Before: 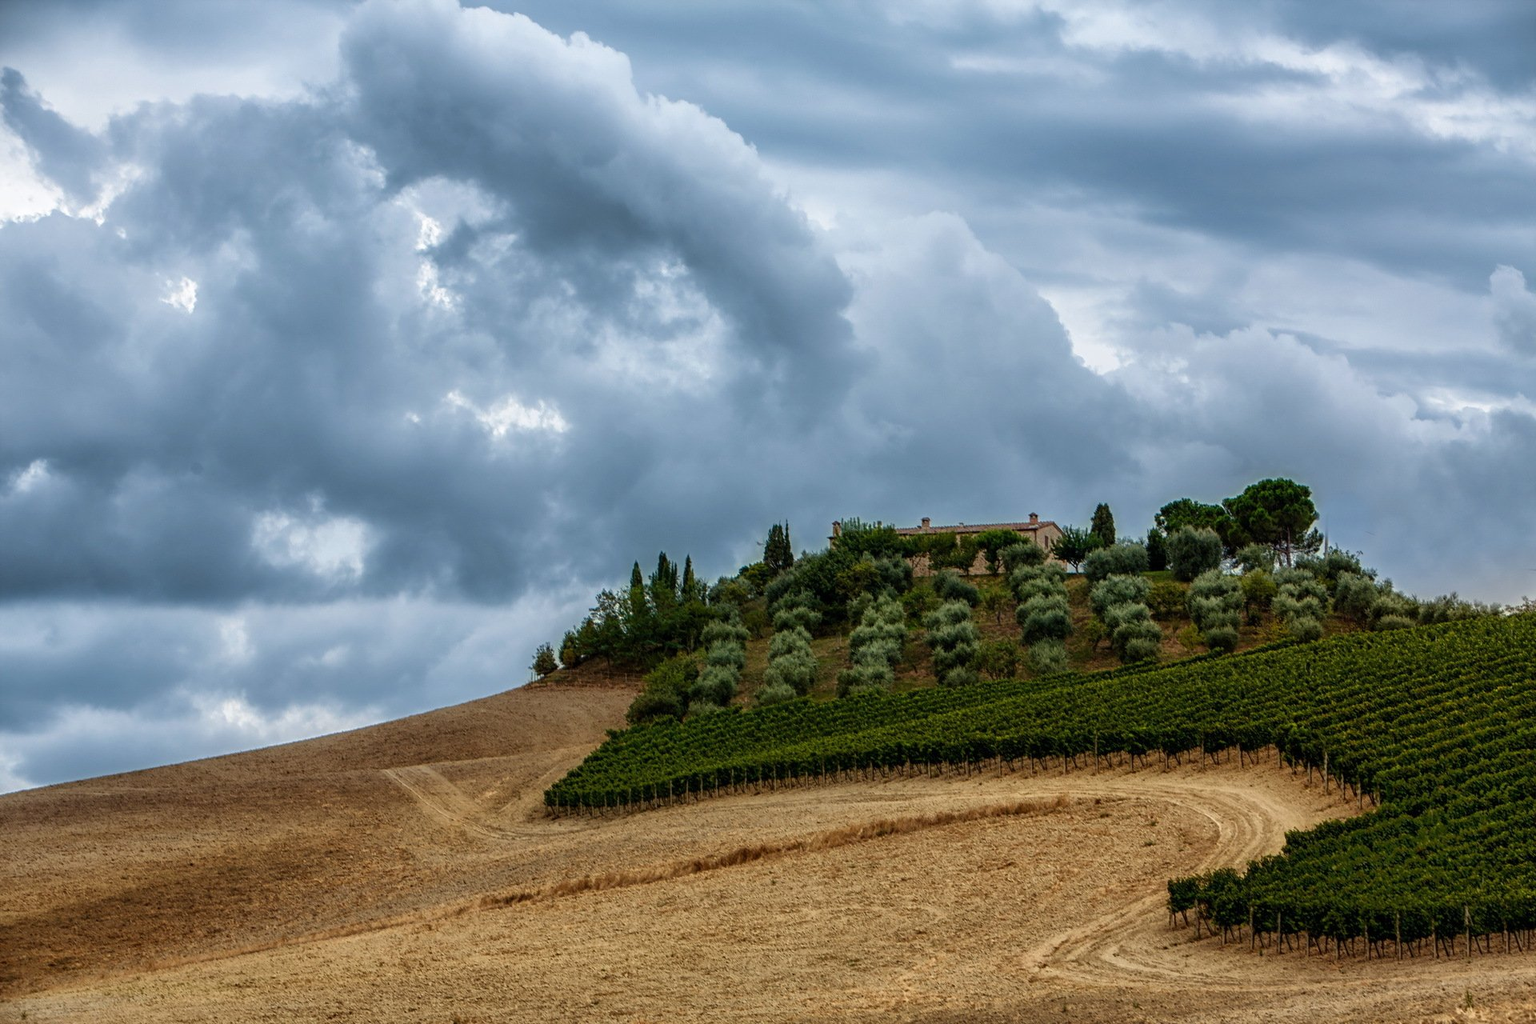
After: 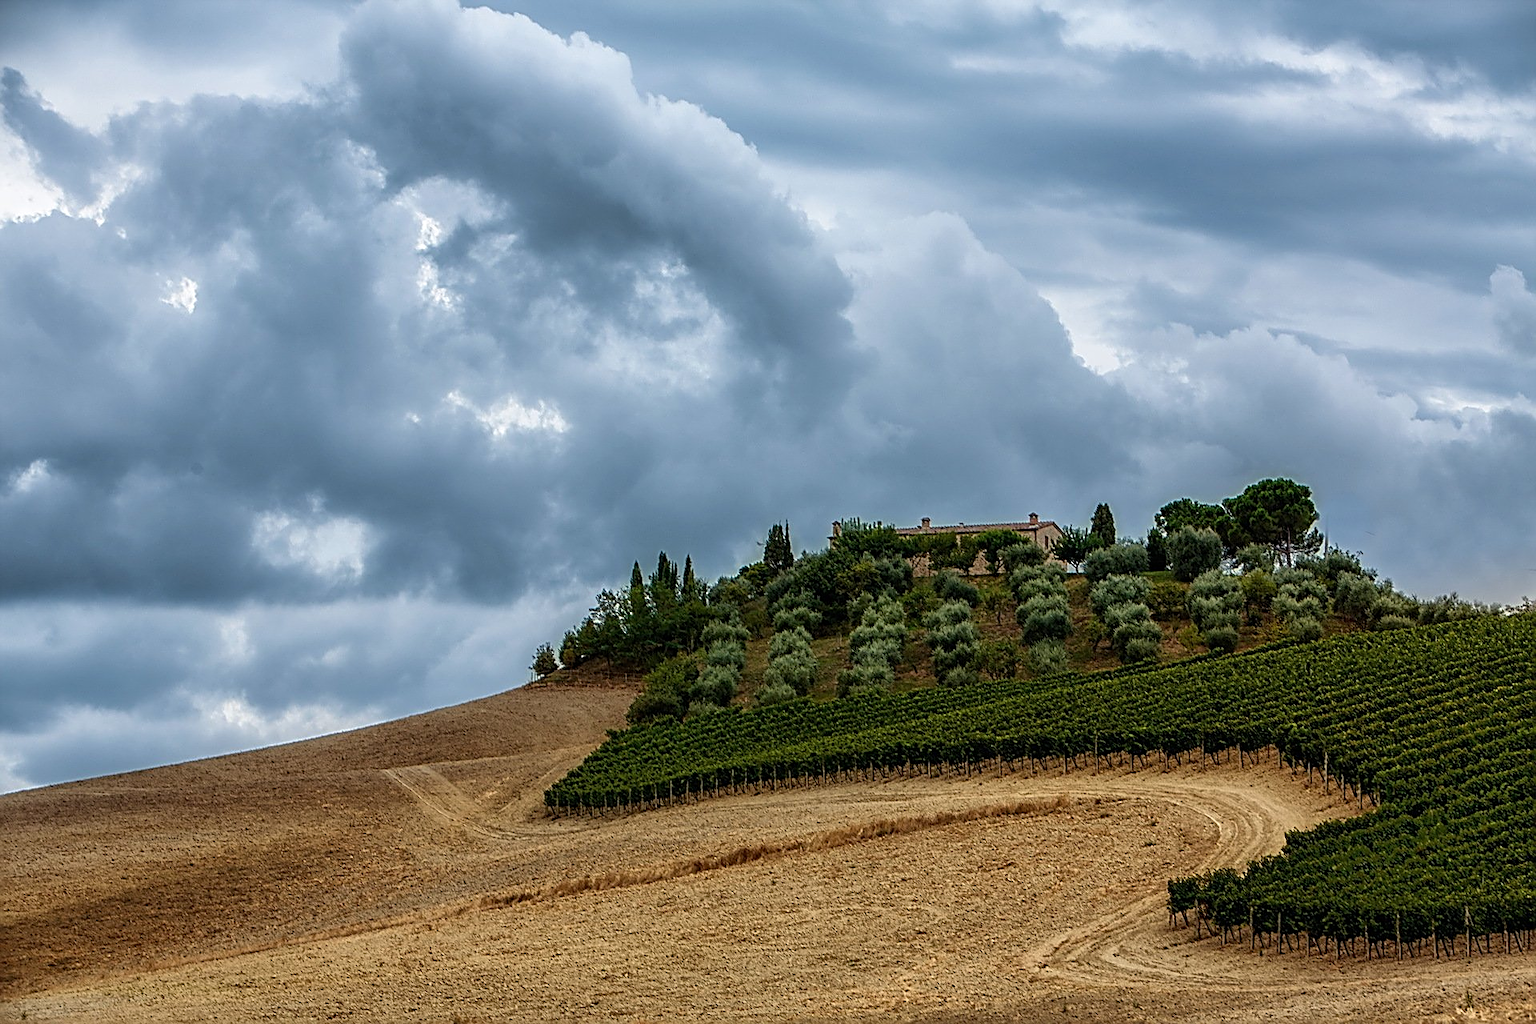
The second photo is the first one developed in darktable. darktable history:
sharpen: amount 0.912
